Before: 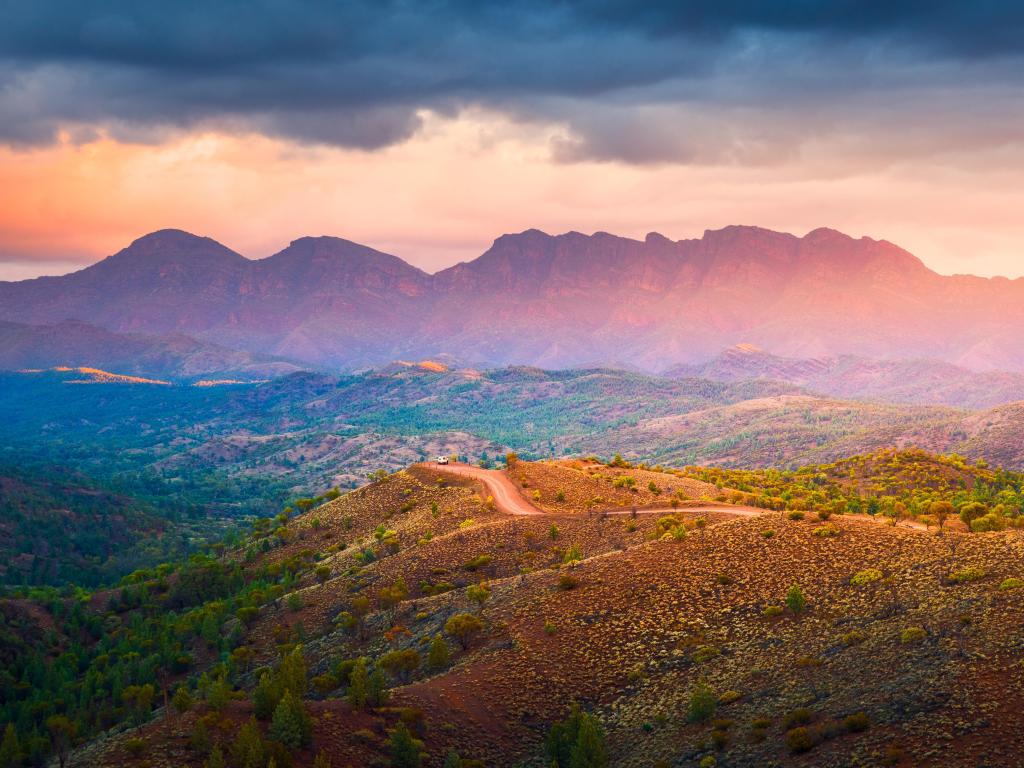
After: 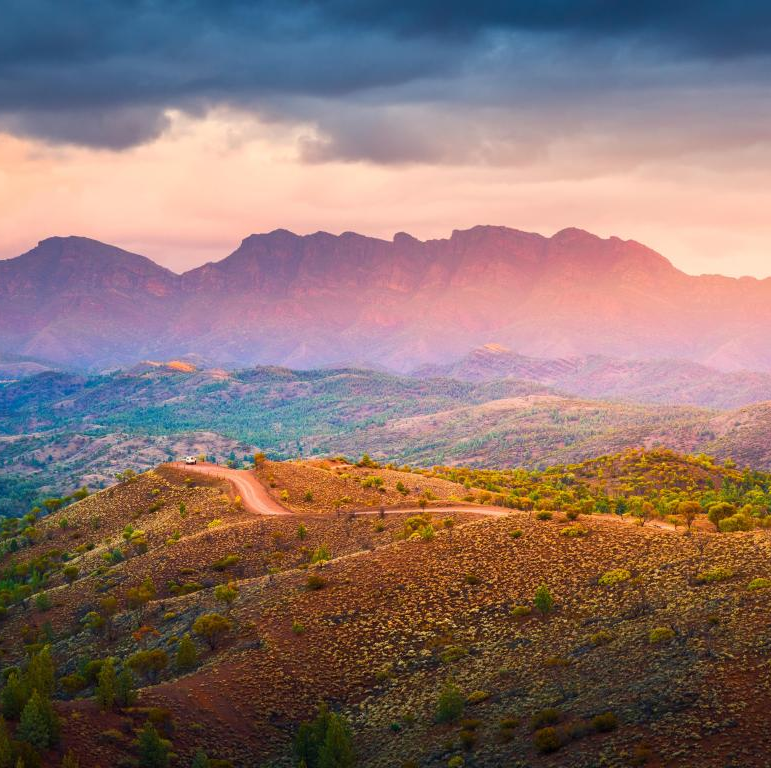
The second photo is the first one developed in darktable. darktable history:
crop and rotate: left 24.668%
